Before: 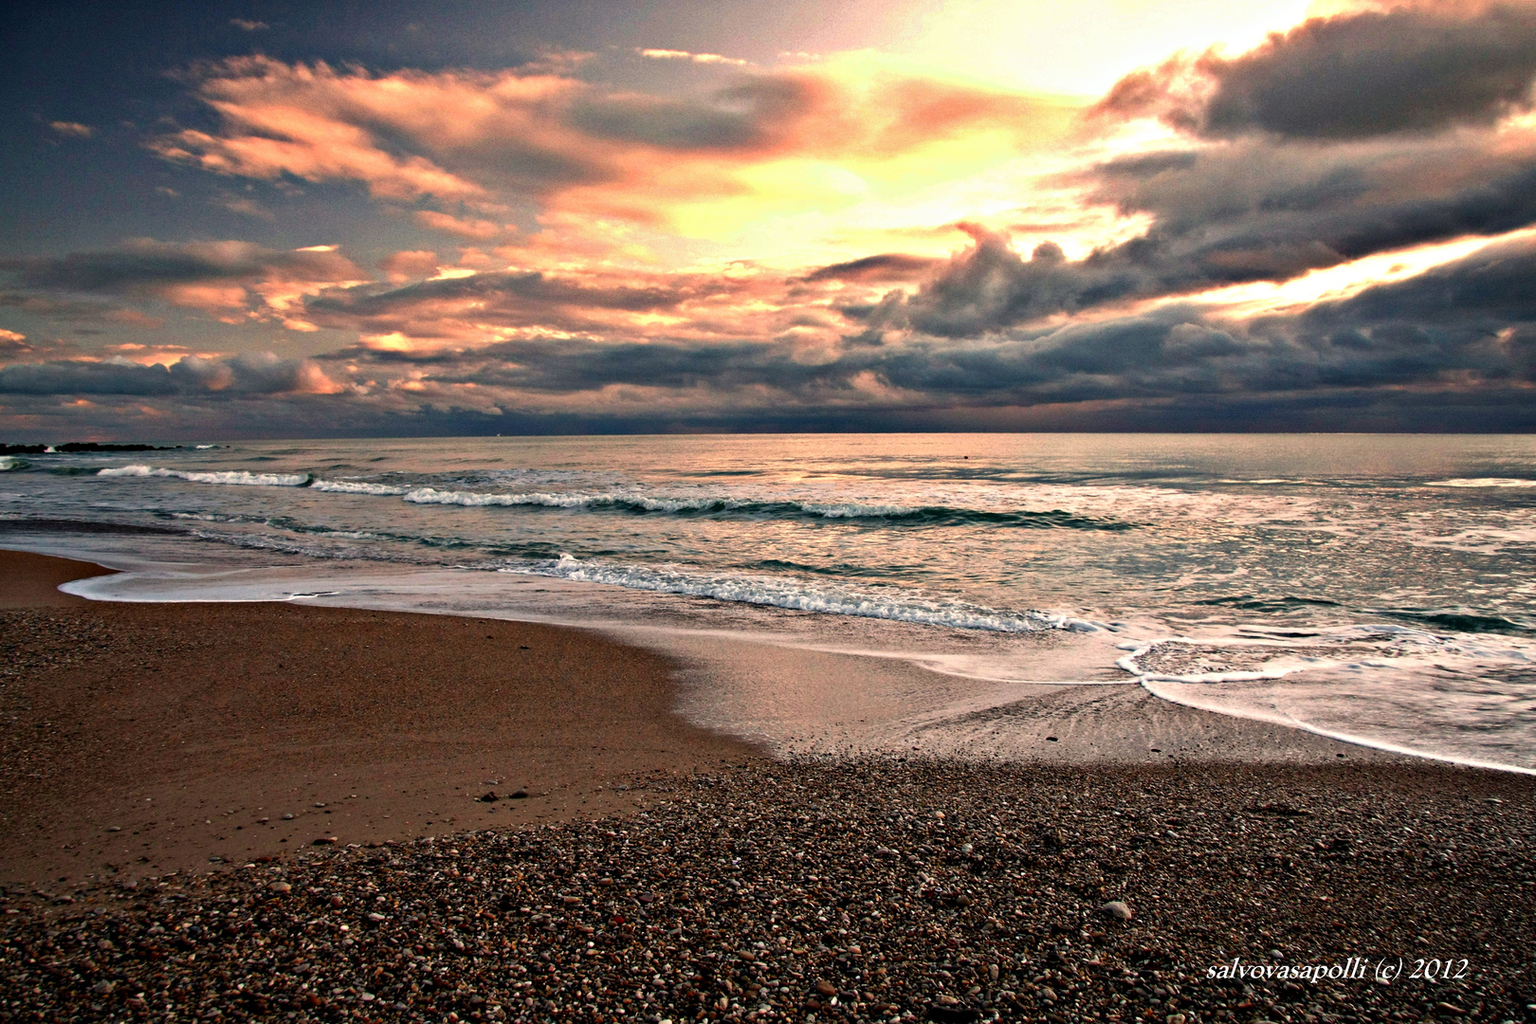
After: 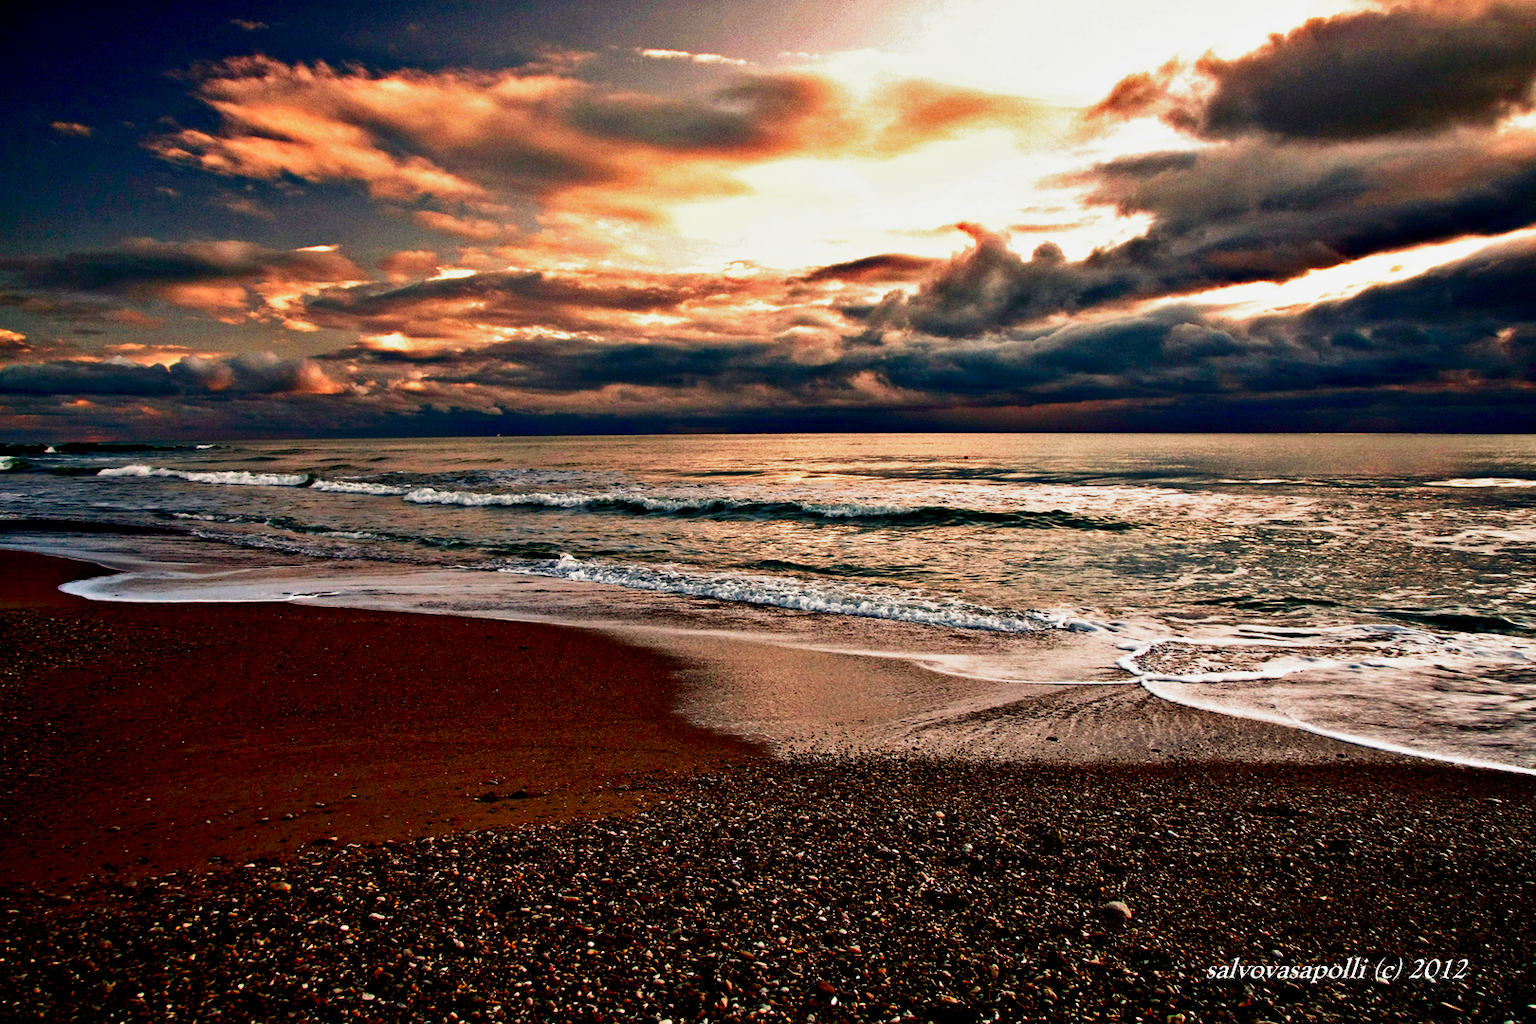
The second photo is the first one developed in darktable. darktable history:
contrast brightness saturation: brightness -0.25, saturation 0.196
shadows and highlights: shadows 37.2, highlights -26.99, soften with gaussian
filmic rgb: middle gray luminance 8.79%, black relative exposure -6.32 EV, white relative exposure 2.73 EV, target black luminance 0%, hardness 4.74, latitude 73.29%, contrast 1.337, shadows ↔ highlights balance 9.82%, preserve chrominance no, color science v5 (2021), contrast in shadows safe, contrast in highlights safe
